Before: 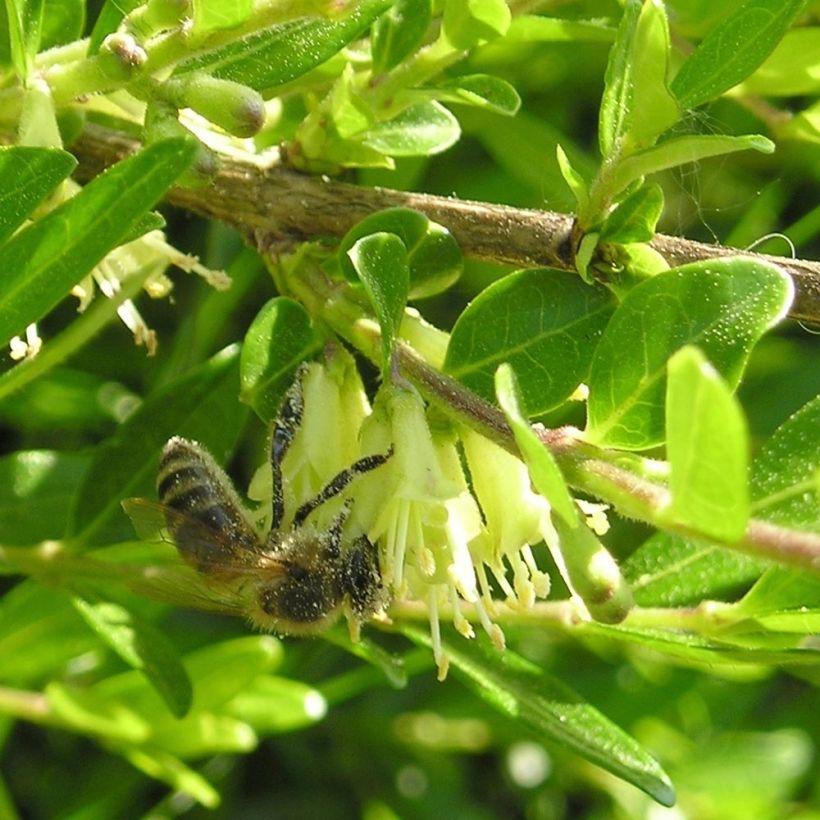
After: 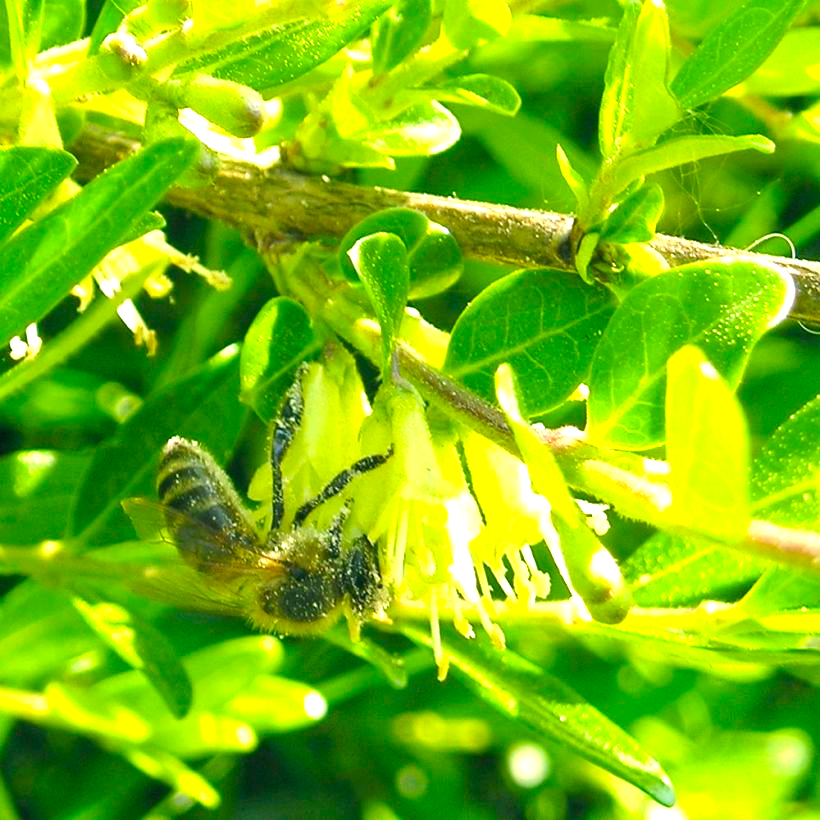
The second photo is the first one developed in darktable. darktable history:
color balance rgb: power › chroma 2.177%, power › hue 166.46°, linear chroma grading › global chroma 14.655%, perceptual saturation grading › global saturation 9.783%, global vibrance 9.225%
exposure: black level correction 0, exposure 1 EV, compensate highlight preservation false
